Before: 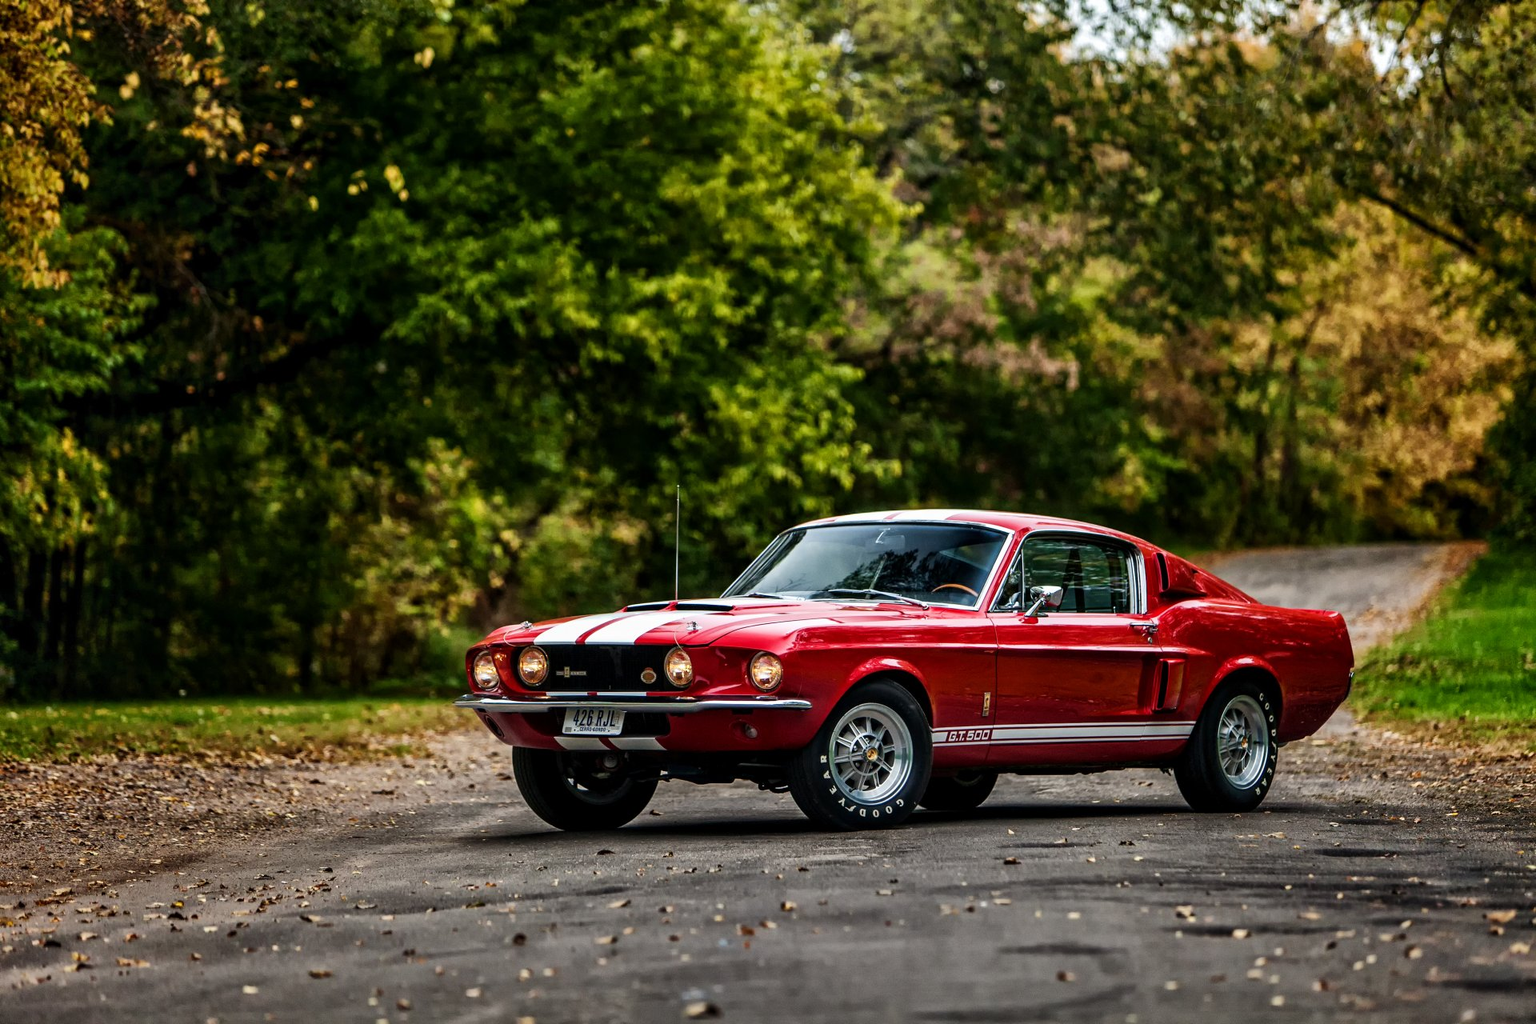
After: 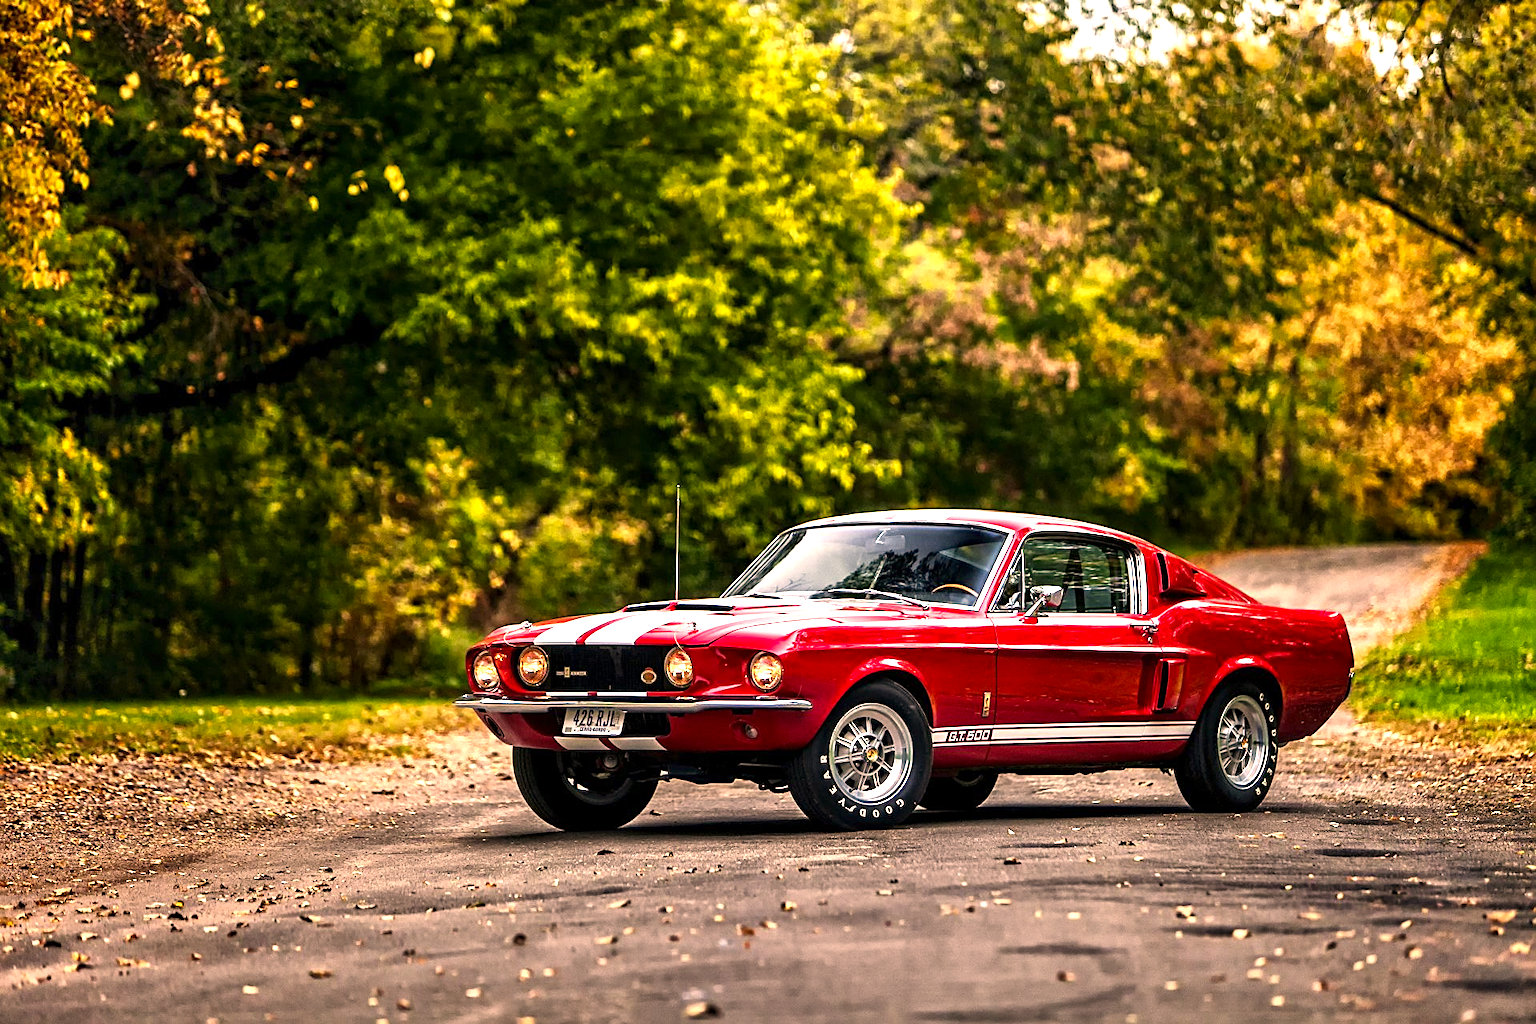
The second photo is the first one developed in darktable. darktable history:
exposure: exposure 1.148 EV, compensate exposure bias true, compensate highlight preservation false
color correction: highlights a* 17.73, highlights b* 18.52
sharpen: on, module defaults
tone equalizer: luminance estimator HSV value / RGB max
